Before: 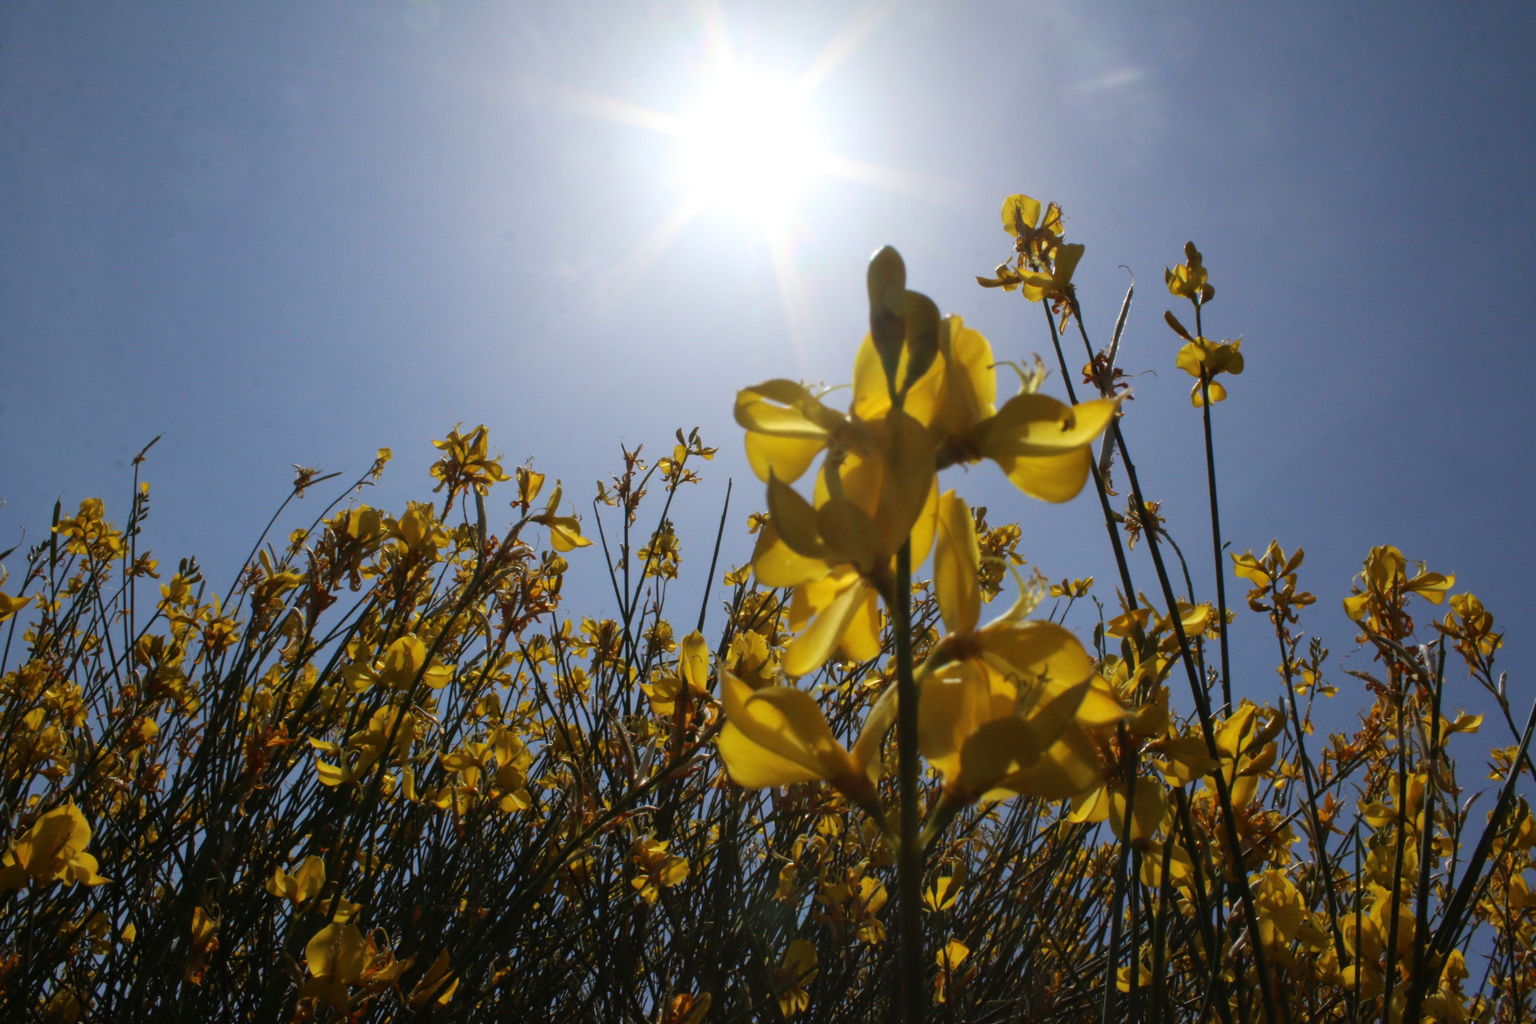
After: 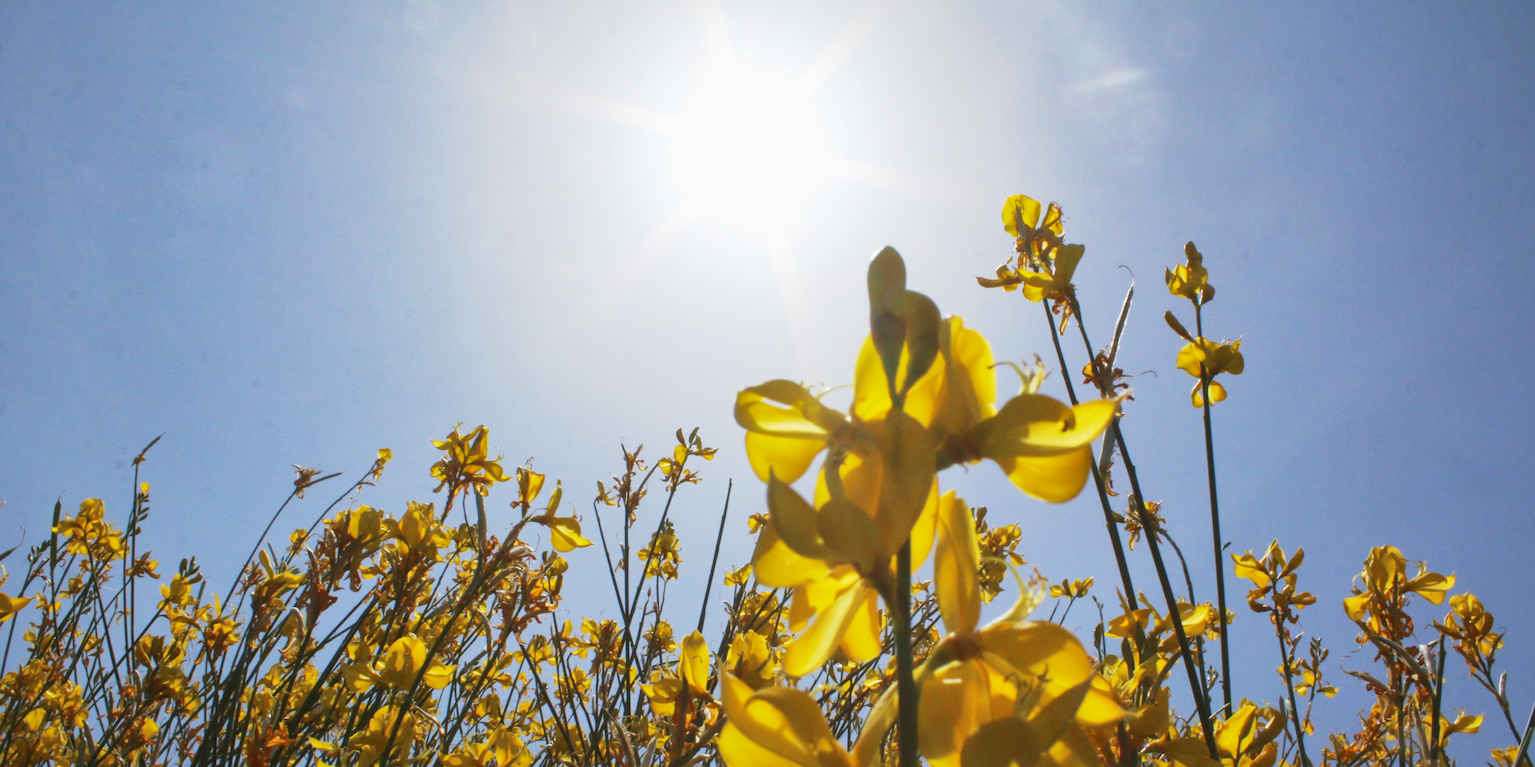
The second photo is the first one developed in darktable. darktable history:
shadows and highlights: on, module defaults
exposure: exposure 0.604 EV, compensate highlight preservation false
crop: bottom 24.989%
base curve: curves: ch0 [(0, 0) (0.088, 0.125) (0.176, 0.251) (0.354, 0.501) (0.613, 0.749) (1, 0.877)], preserve colors none
